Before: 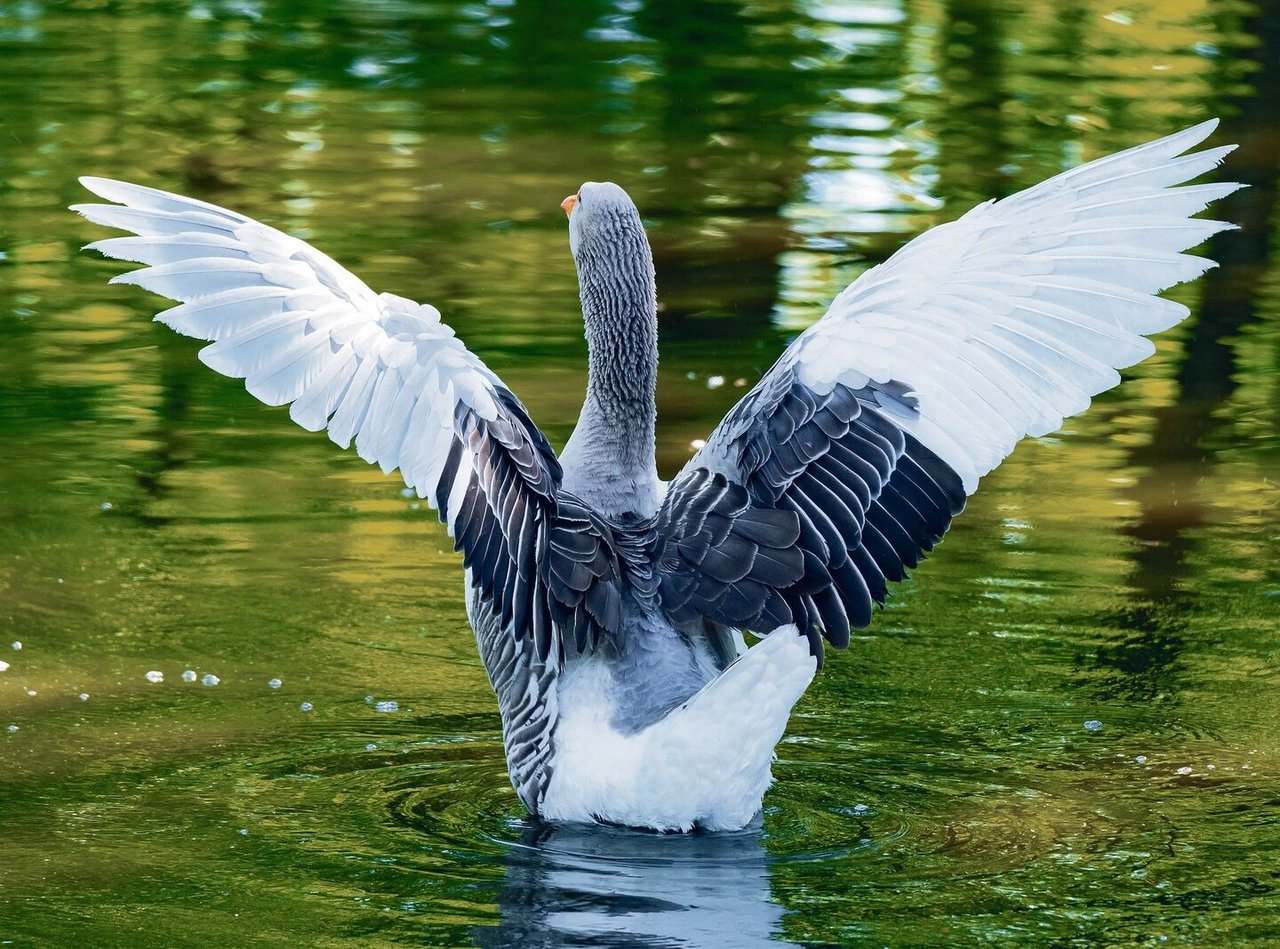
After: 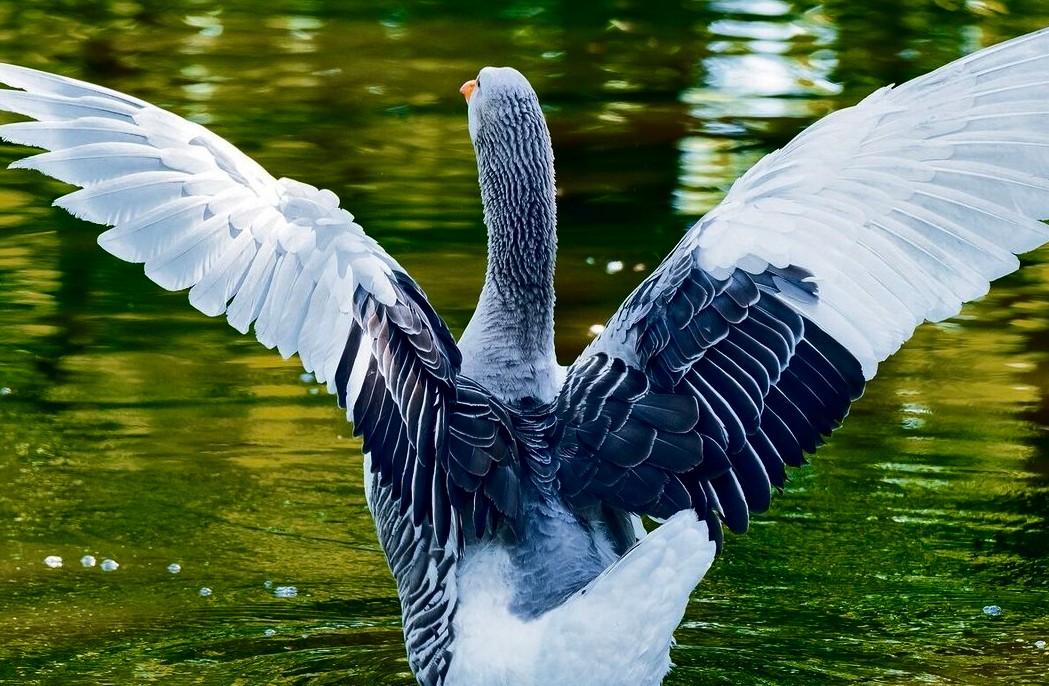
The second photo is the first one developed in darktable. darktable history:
contrast brightness saturation: contrast 0.135, brightness -0.229, saturation 0.14
shadows and highlights: radius 100.43, shadows 50.31, highlights -64.78, soften with gaussian
crop: left 7.929%, top 12.202%, right 10.048%, bottom 15.433%
